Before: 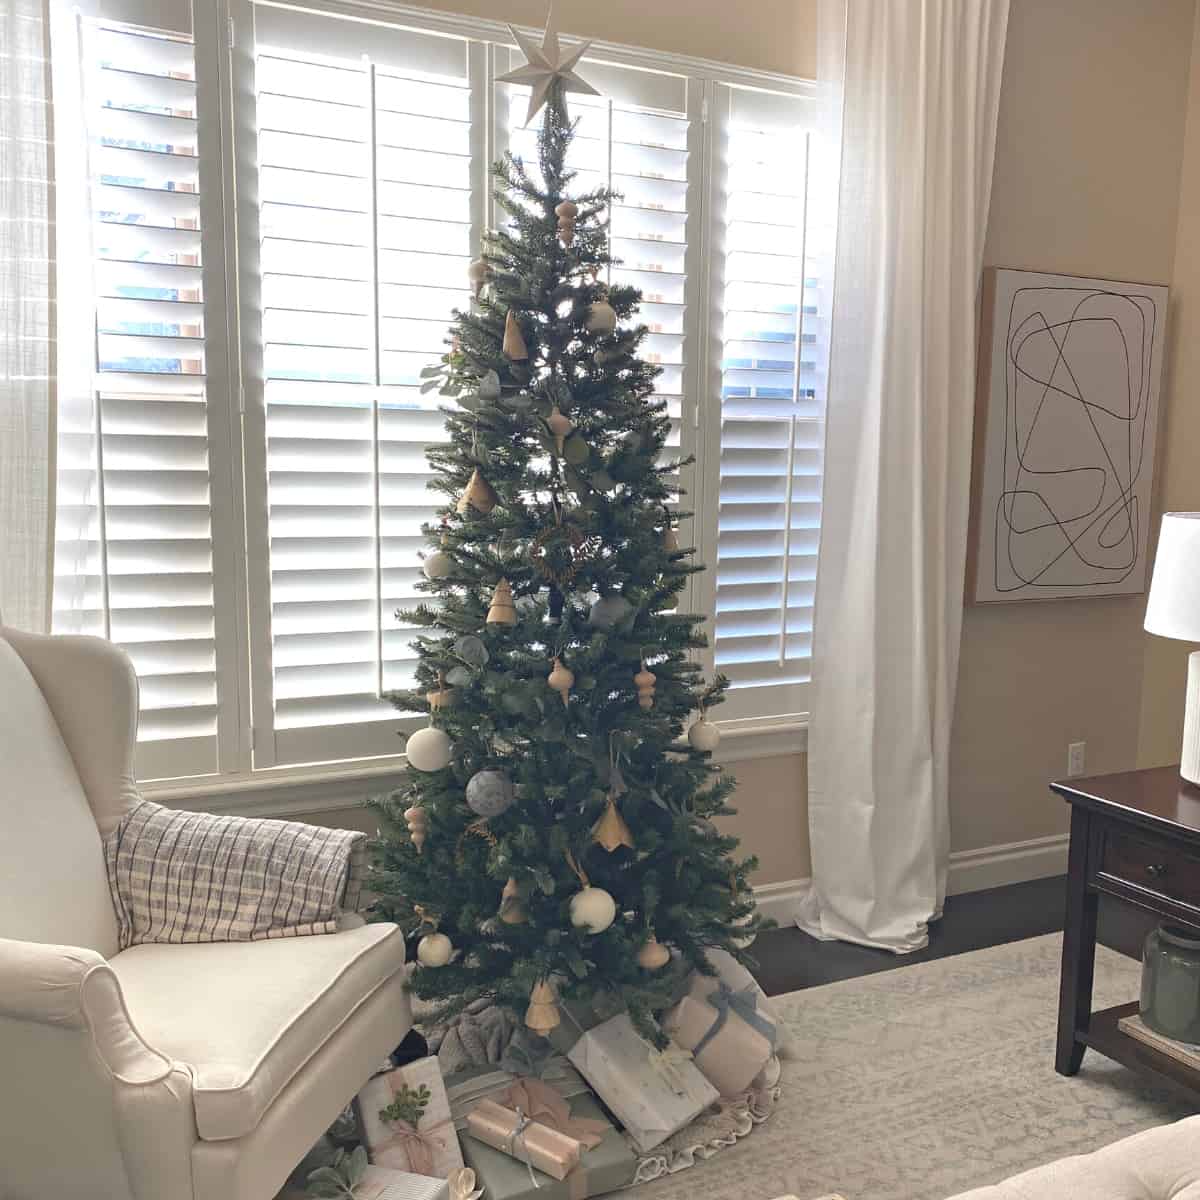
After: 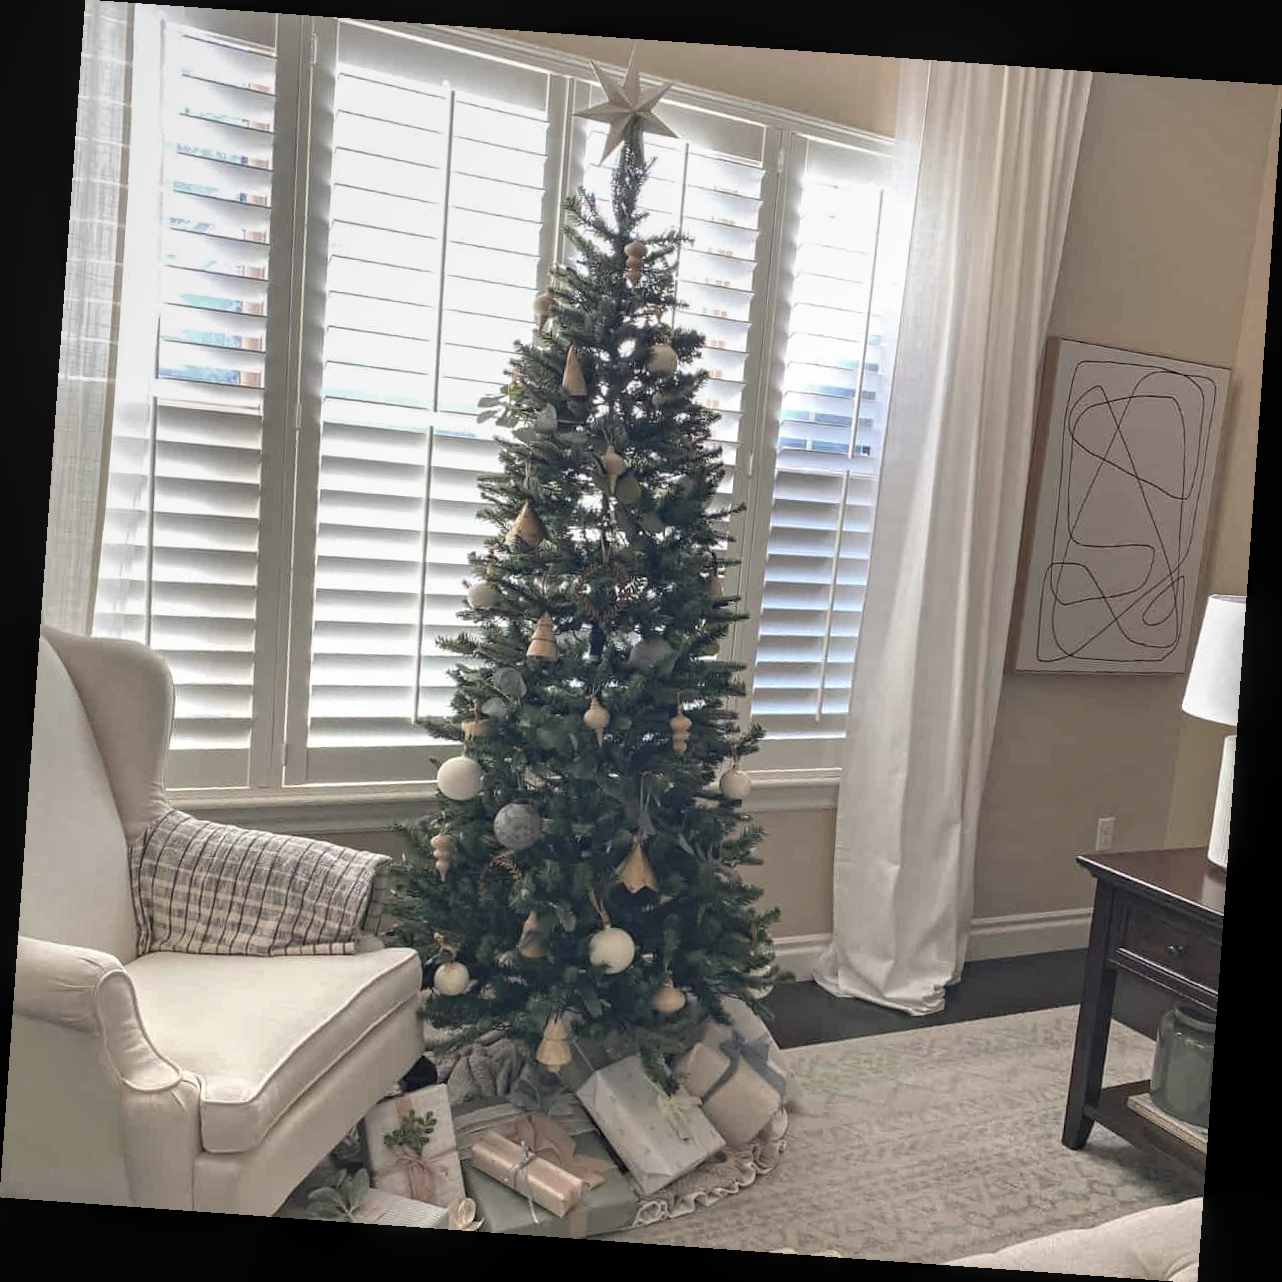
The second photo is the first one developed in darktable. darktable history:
local contrast: on, module defaults
contrast brightness saturation: saturation -0.17
rotate and perspective: rotation 4.1°, automatic cropping off
